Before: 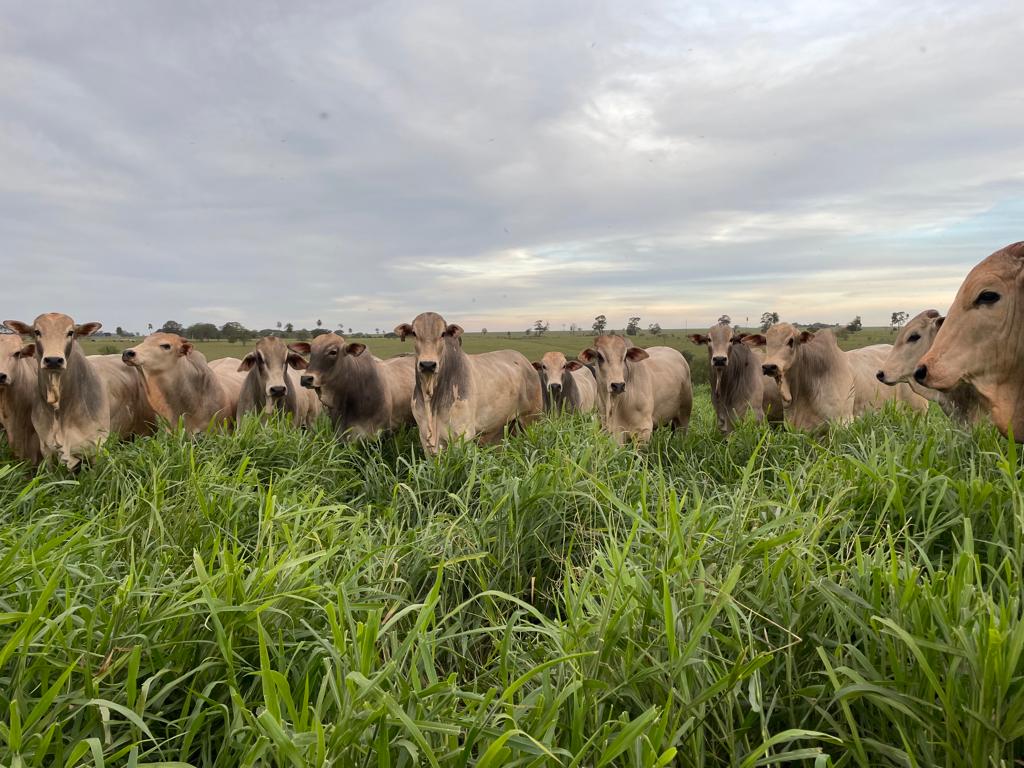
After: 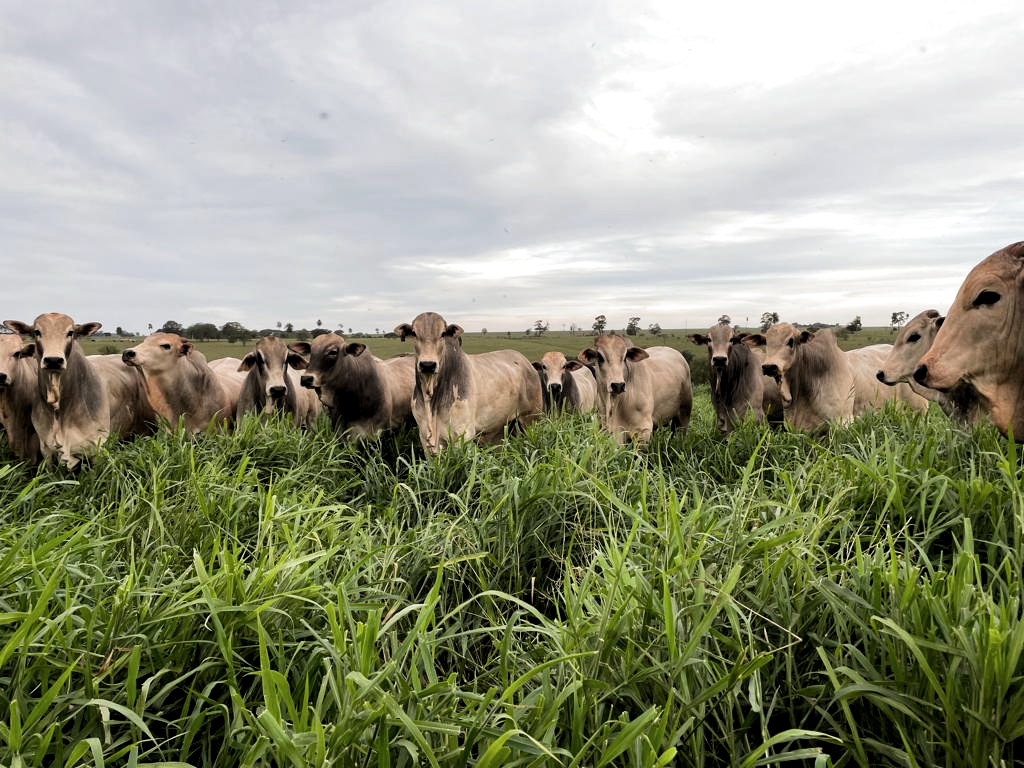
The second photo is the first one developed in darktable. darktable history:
filmic rgb: black relative exposure -8.2 EV, white relative exposure 2.2 EV, threshold 3 EV, hardness 7.11, latitude 75%, contrast 1.325, highlights saturation mix -2%, shadows ↔ highlights balance 30%, preserve chrominance RGB euclidean norm, color science v5 (2021), contrast in shadows safe, contrast in highlights safe, enable highlight reconstruction true
levels: levels [0.016, 0.492, 0.969]
